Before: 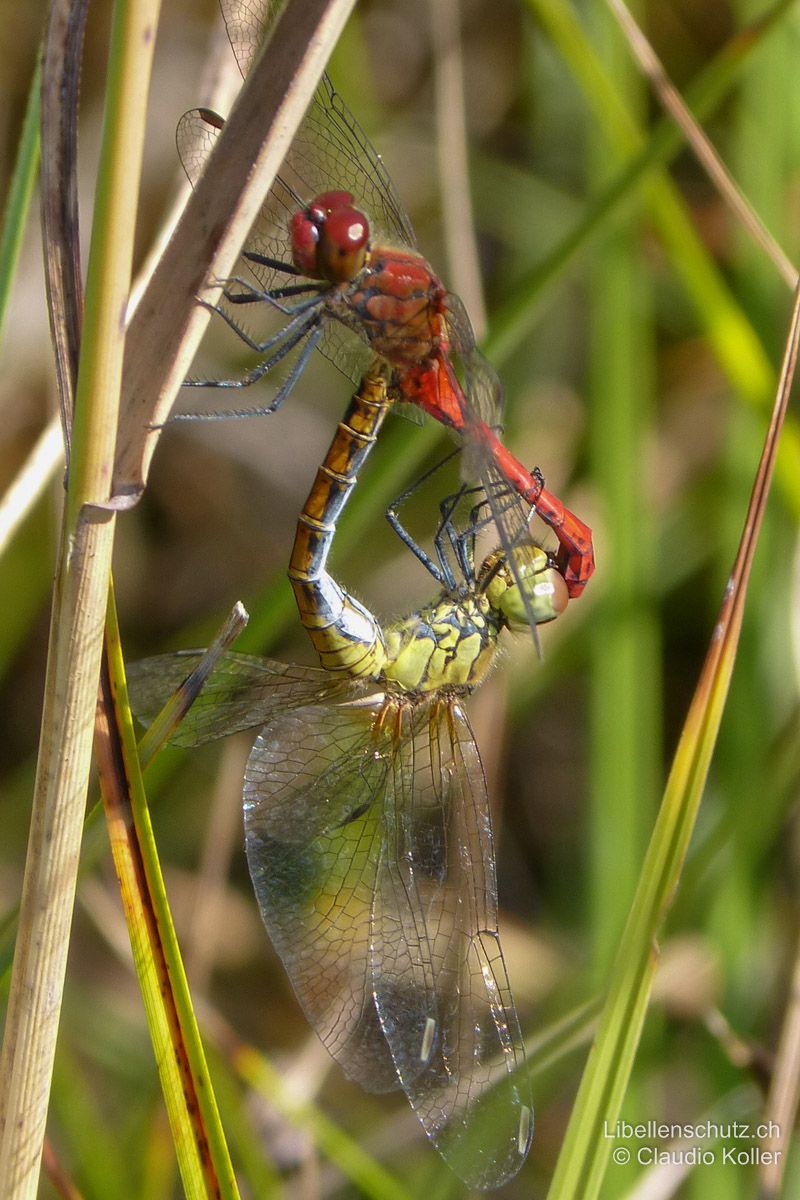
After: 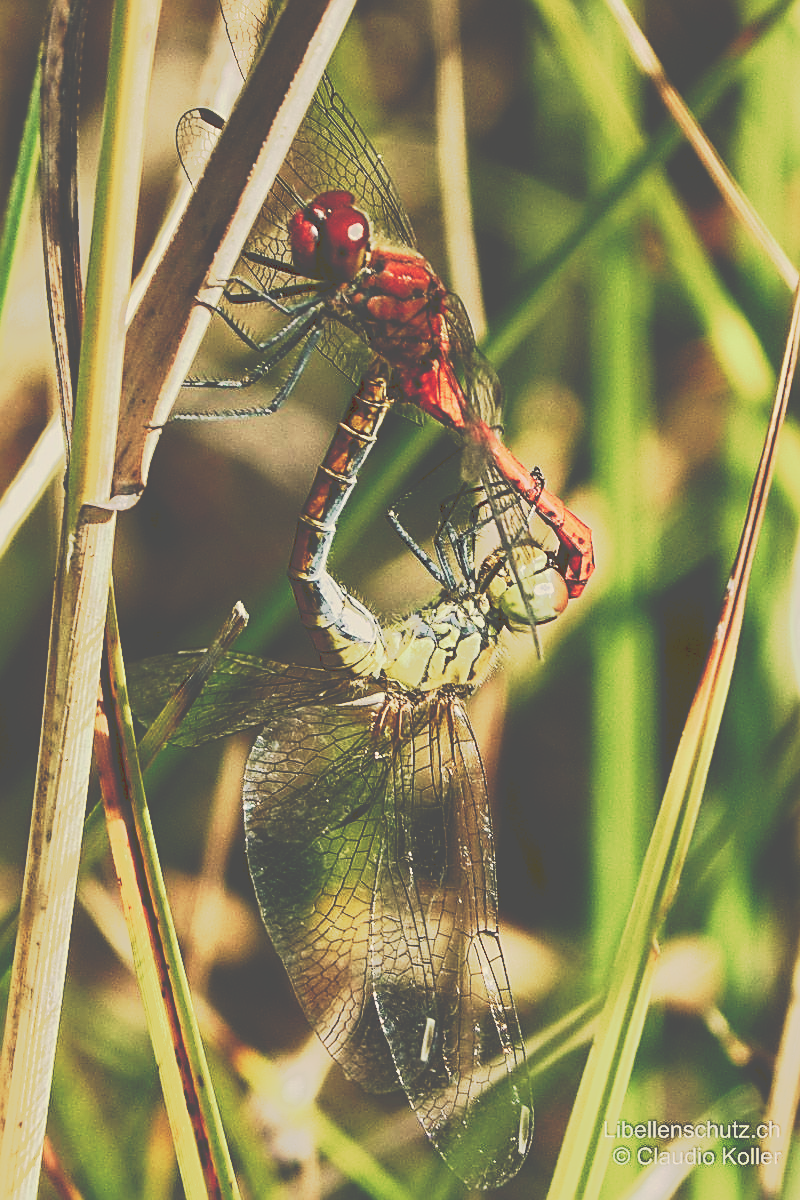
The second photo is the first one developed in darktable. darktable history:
sharpen: radius 2.543, amount 0.636
color balance: mode lift, gamma, gain (sRGB), lift [1.014, 0.966, 0.918, 0.87], gamma [0.86, 0.734, 0.918, 0.976], gain [1.063, 1.13, 1.063, 0.86]
exposure: exposure 0.6 EV, compensate highlight preservation false
tone curve: curves: ch0 [(0, 0) (0.003, 0.313) (0.011, 0.317) (0.025, 0.317) (0.044, 0.322) (0.069, 0.327) (0.1, 0.335) (0.136, 0.347) (0.177, 0.364) (0.224, 0.384) (0.277, 0.421) (0.335, 0.459) (0.399, 0.501) (0.468, 0.554) (0.543, 0.611) (0.623, 0.679) (0.709, 0.751) (0.801, 0.804) (0.898, 0.844) (1, 1)], preserve colors none
tone equalizer: -7 EV -0.63 EV, -6 EV 1 EV, -5 EV -0.45 EV, -4 EV 0.43 EV, -3 EV 0.41 EV, -2 EV 0.15 EV, -1 EV -0.15 EV, +0 EV -0.39 EV, smoothing diameter 25%, edges refinement/feathering 10, preserve details guided filter
sigmoid: contrast 1.7, skew -0.2, preserve hue 0%, red attenuation 0.1, red rotation 0.035, green attenuation 0.1, green rotation -0.017, blue attenuation 0.15, blue rotation -0.052, base primaries Rec2020
